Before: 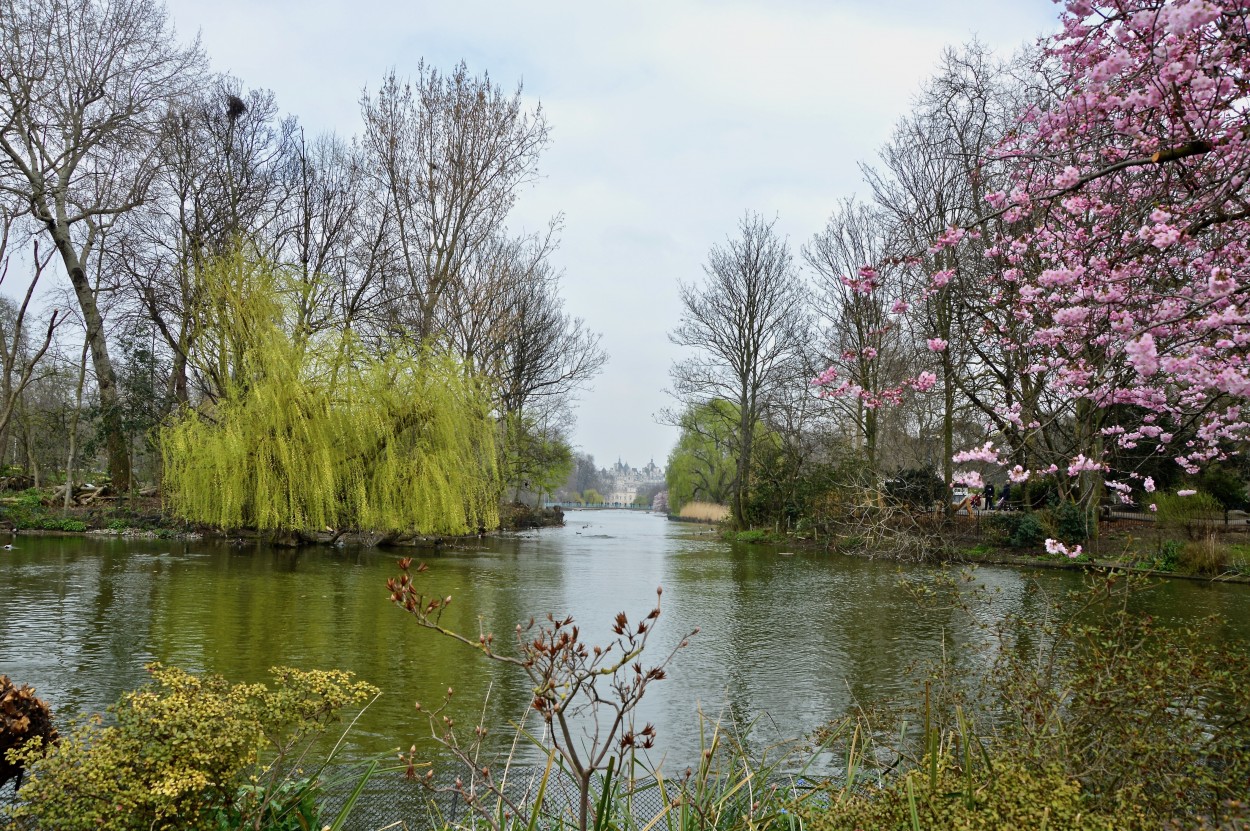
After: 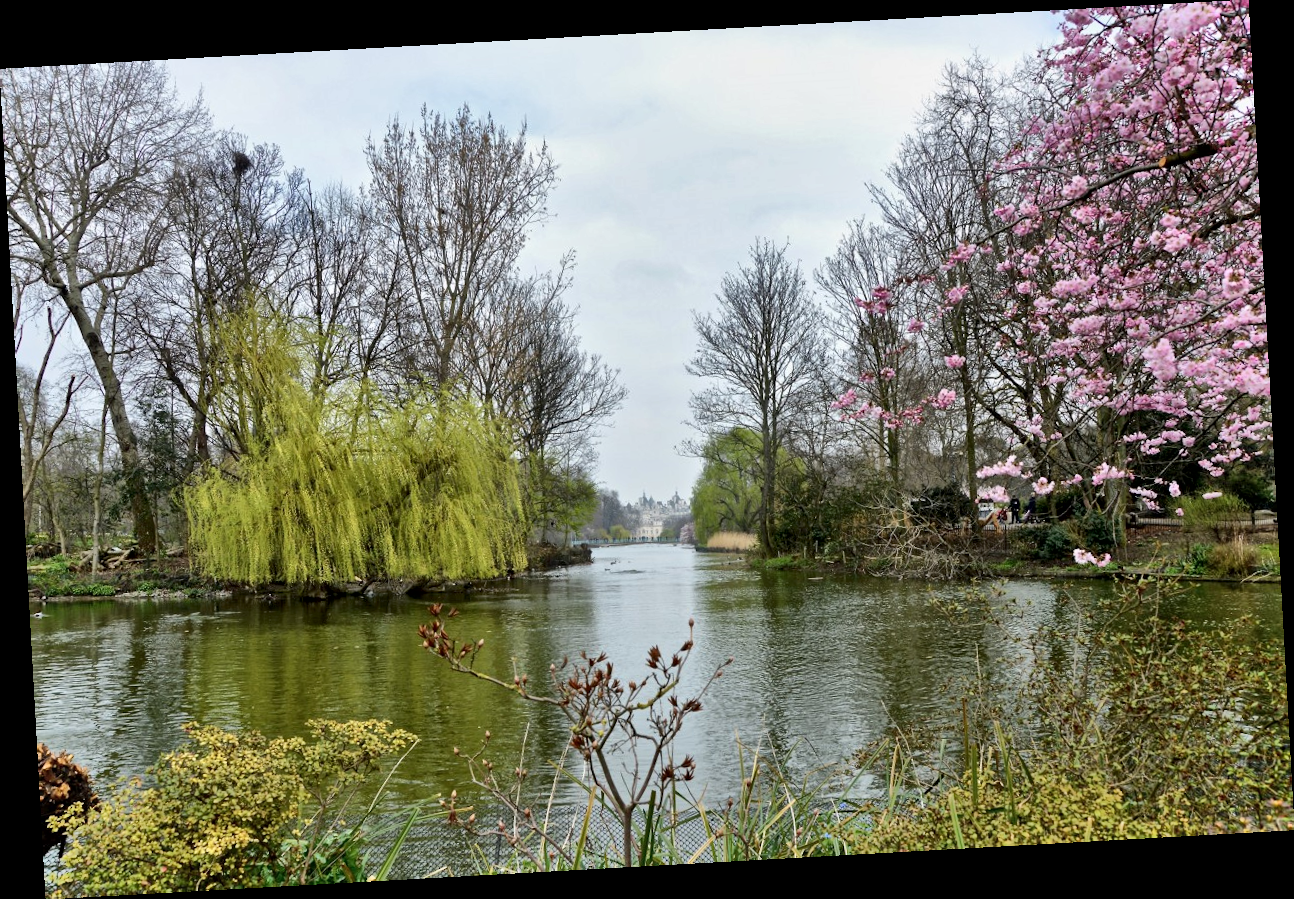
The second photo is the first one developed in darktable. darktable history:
shadows and highlights: low approximation 0.01, soften with gaussian
rotate and perspective: rotation -3.18°, automatic cropping off
local contrast: mode bilateral grid, contrast 20, coarseness 50, detail 150%, midtone range 0.2
